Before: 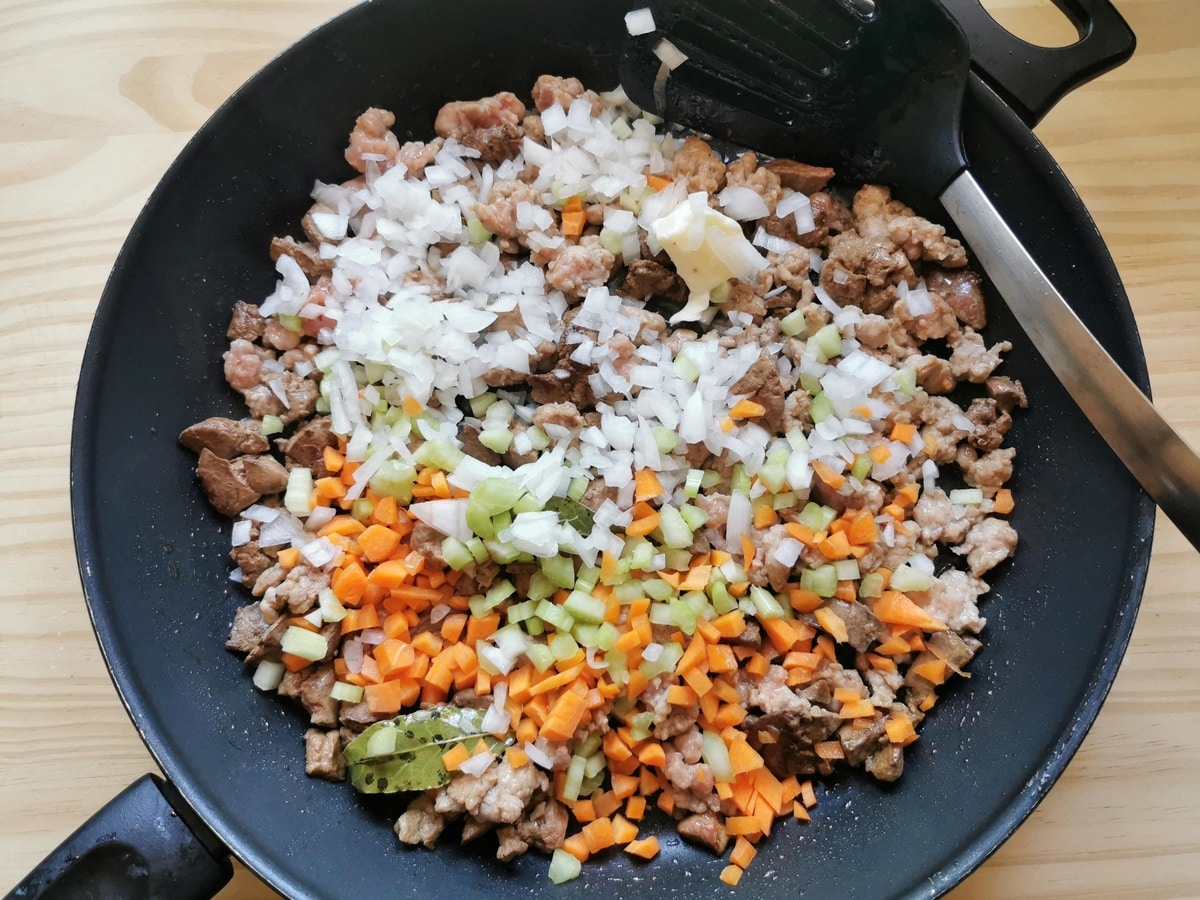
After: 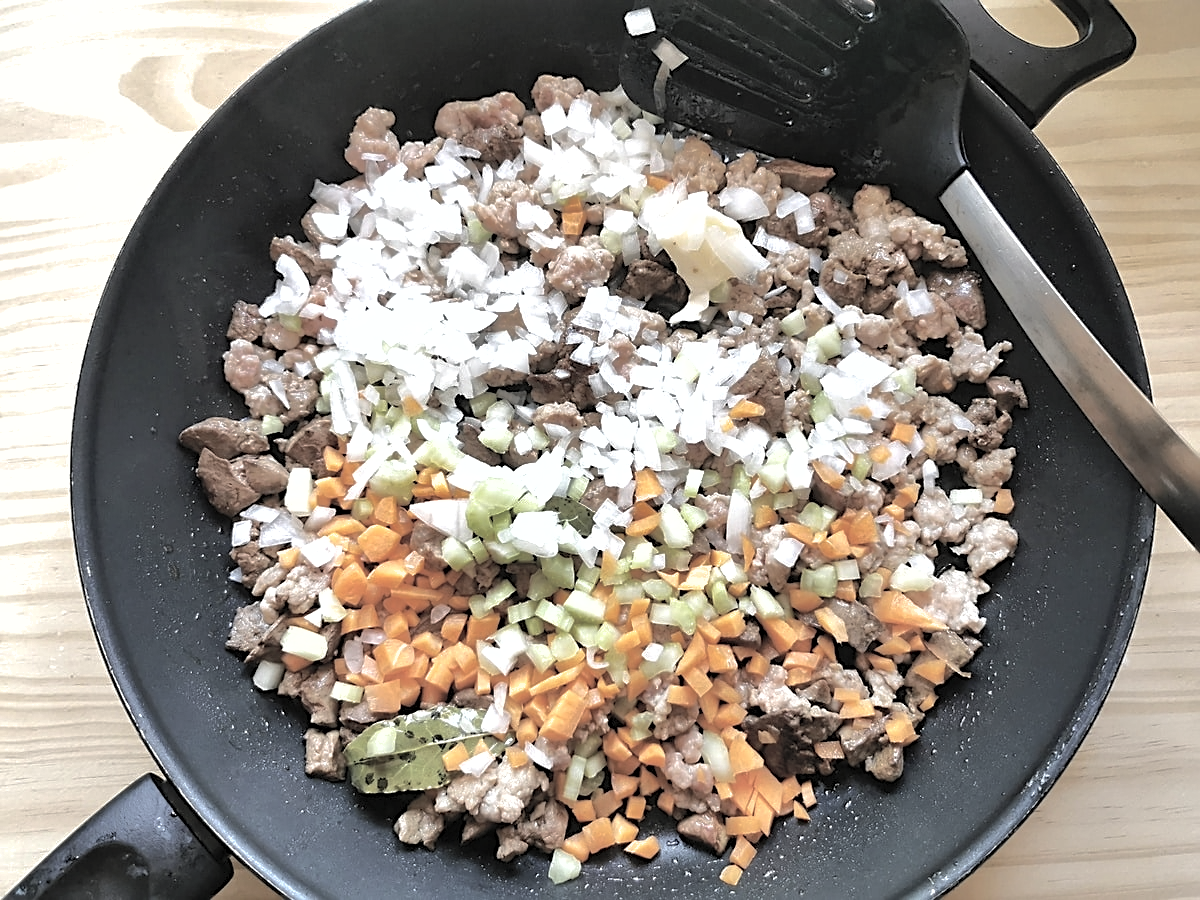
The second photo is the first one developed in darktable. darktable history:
contrast brightness saturation: brightness 0.18, saturation -0.5
shadows and highlights: shadows 40, highlights -60
tone equalizer: -8 EV -0.75 EV, -7 EV -0.7 EV, -6 EV -0.6 EV, -5 EV -0.4 EV, -3 EV 0.4 EV, -2 EV 0.6 EV, -1 EV 0.7 EV, +0 EV 0.75 EV, edges refinement/feathering 500, mask exposure compensation -1.57 EV, preserve details no
sharpen: on, module defaults
